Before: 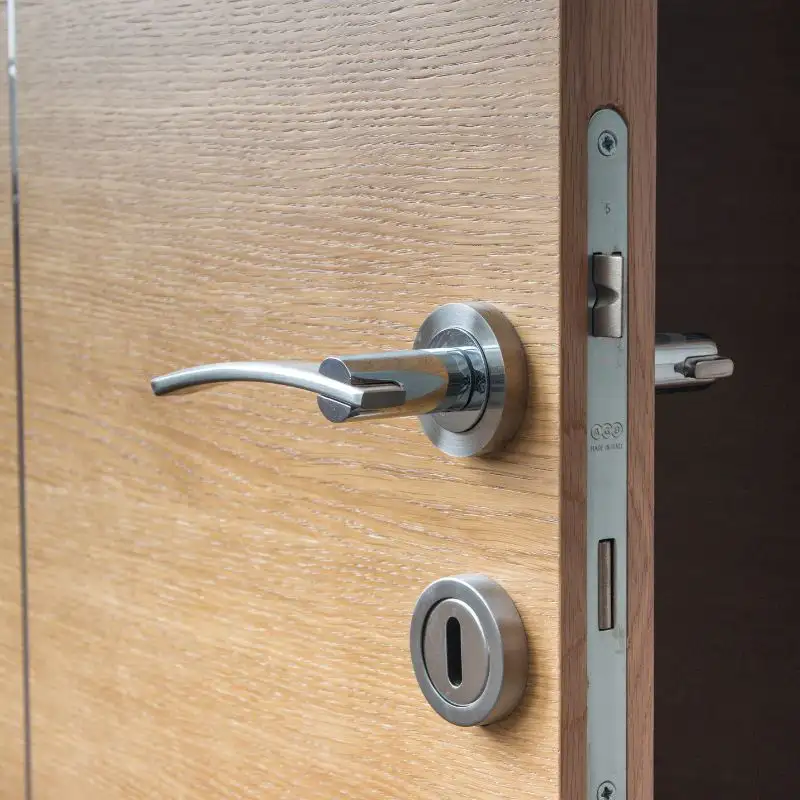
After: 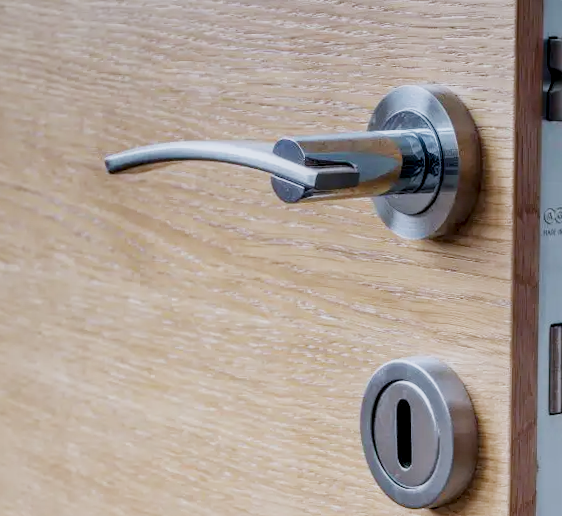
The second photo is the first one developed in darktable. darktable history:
crop: left 6.488%, top 27.668%, right 24.183%, bottom 8.656%
rotate and perspective: rotation 0.8°, automatic cropping off
color calibration: illuminant as shot in camera, x 0.37, y 0.382, temperature 4313.32 K
filmic rgb: middle gray luminance 29%, black relative exposure -10.3 EV, white relative exposure 5.5 EV, threshold 6 EV, target black luminance 0%, hardness 3.95, latitude 2.04%, contrast 1.132, highlights saturation mix 5%, shadows ↔ highlights balance 15.11%, preserve chrominance no, color science v3 (2019), use custom middle-gray values true, iterations of high-quality reconstruction 0, enable highlight reconstruction true
exposure: exposure 0.661 EV, compensate highlight preservation false
local contrast: on, module defaults
white balance: emerald 1
